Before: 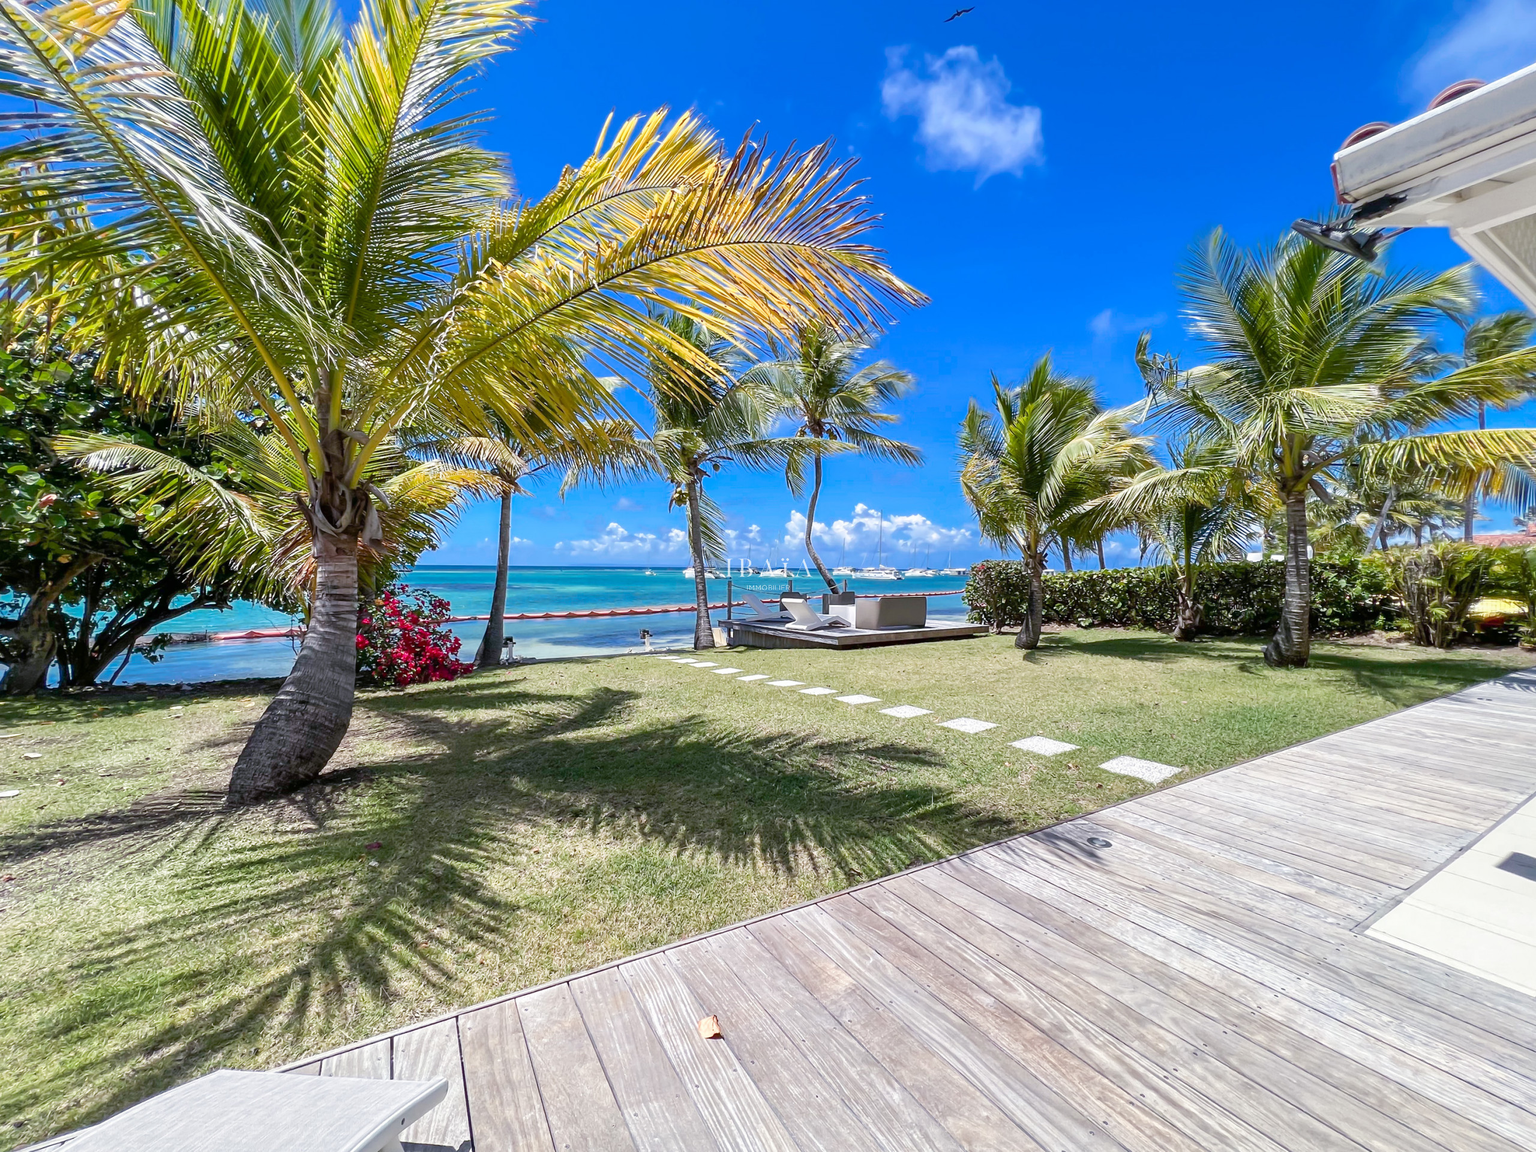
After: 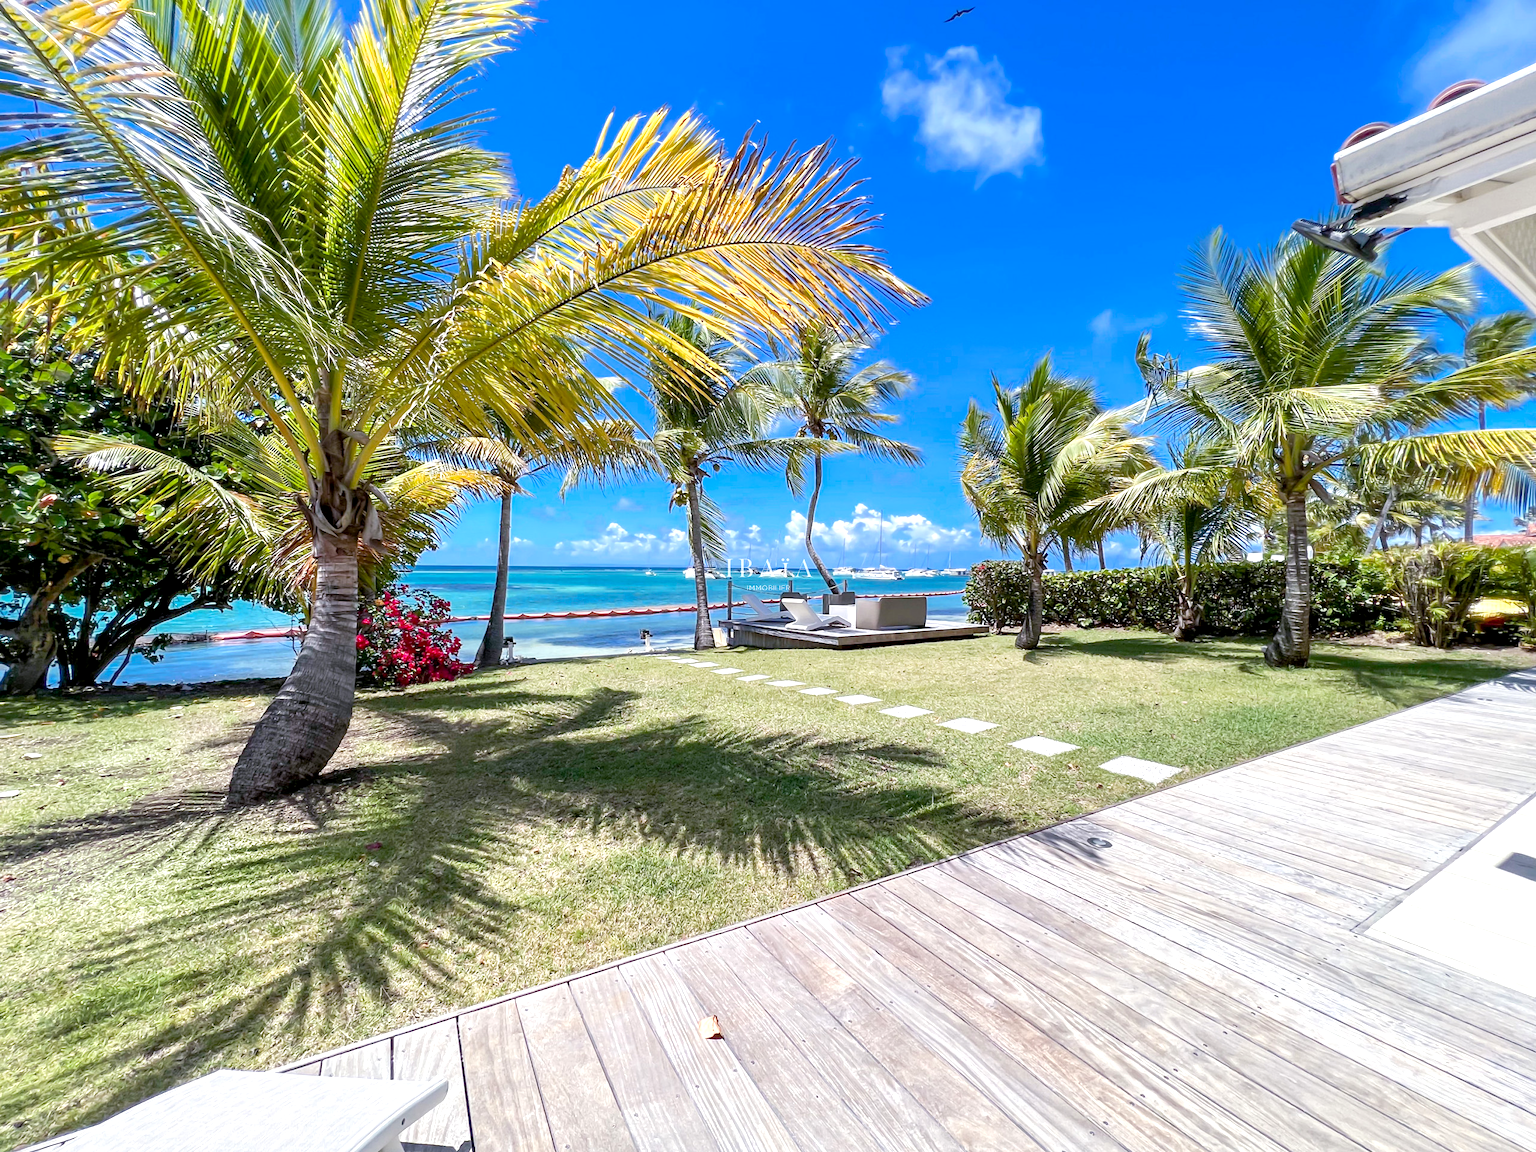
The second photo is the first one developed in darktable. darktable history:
exposure: black level correction 0.004, exposure 0.384 EV, compensate exposure bias true, compensate highlight preservation false
